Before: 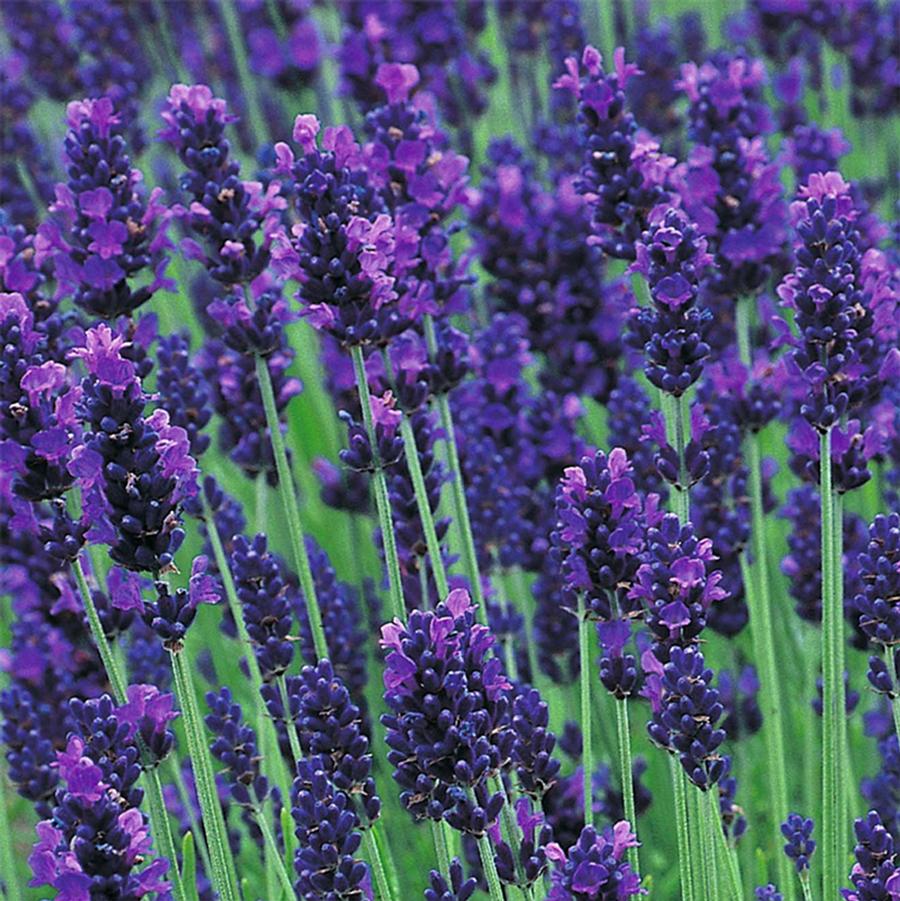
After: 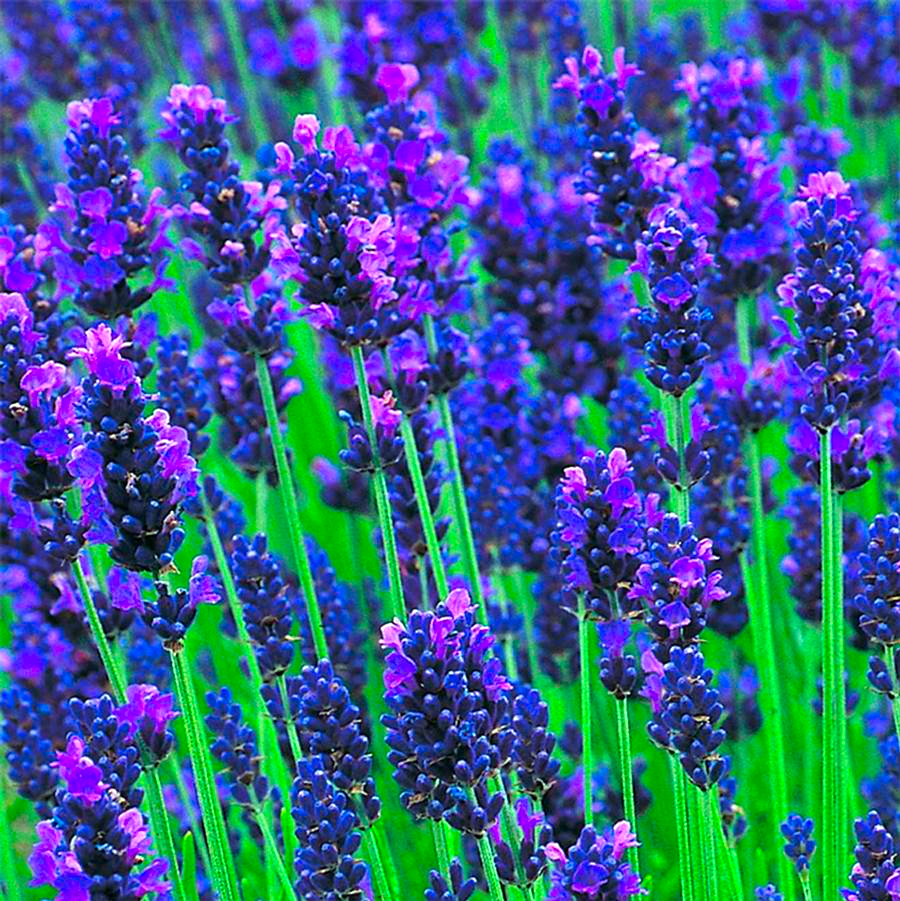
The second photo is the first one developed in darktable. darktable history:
exposure: black level correction 0.001, exposure 0.5 EV, compensate exposure bias true, compensate highlight preservation false
color correction: highlights a* -10.77, highlights b* 9.8, saturation 1.72
